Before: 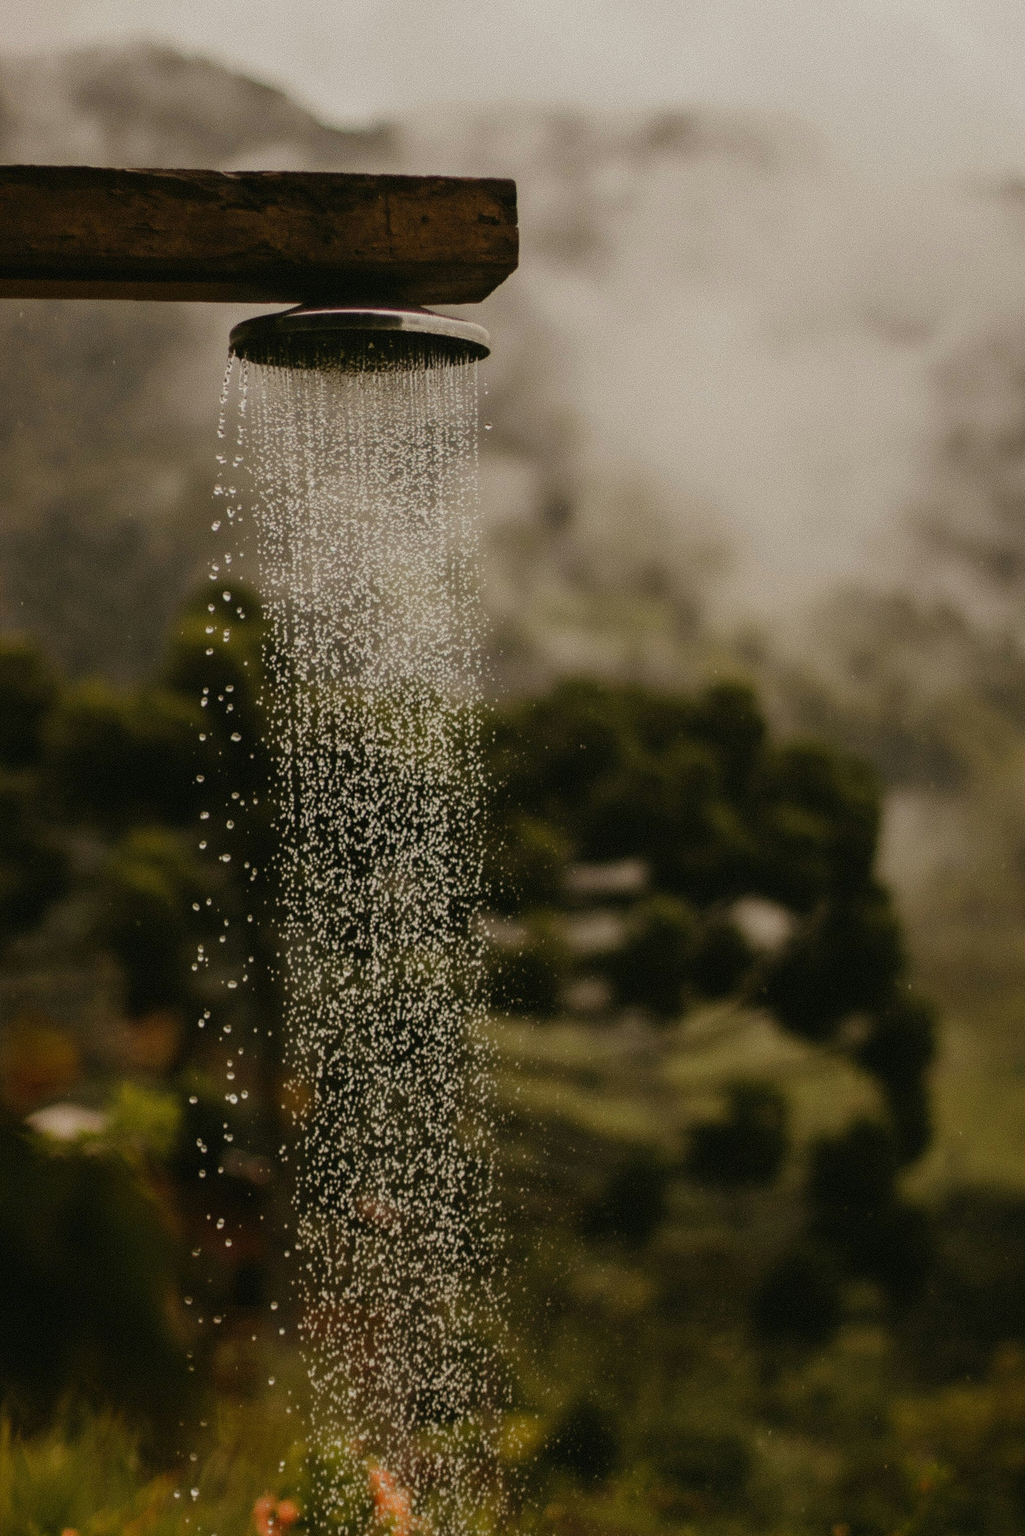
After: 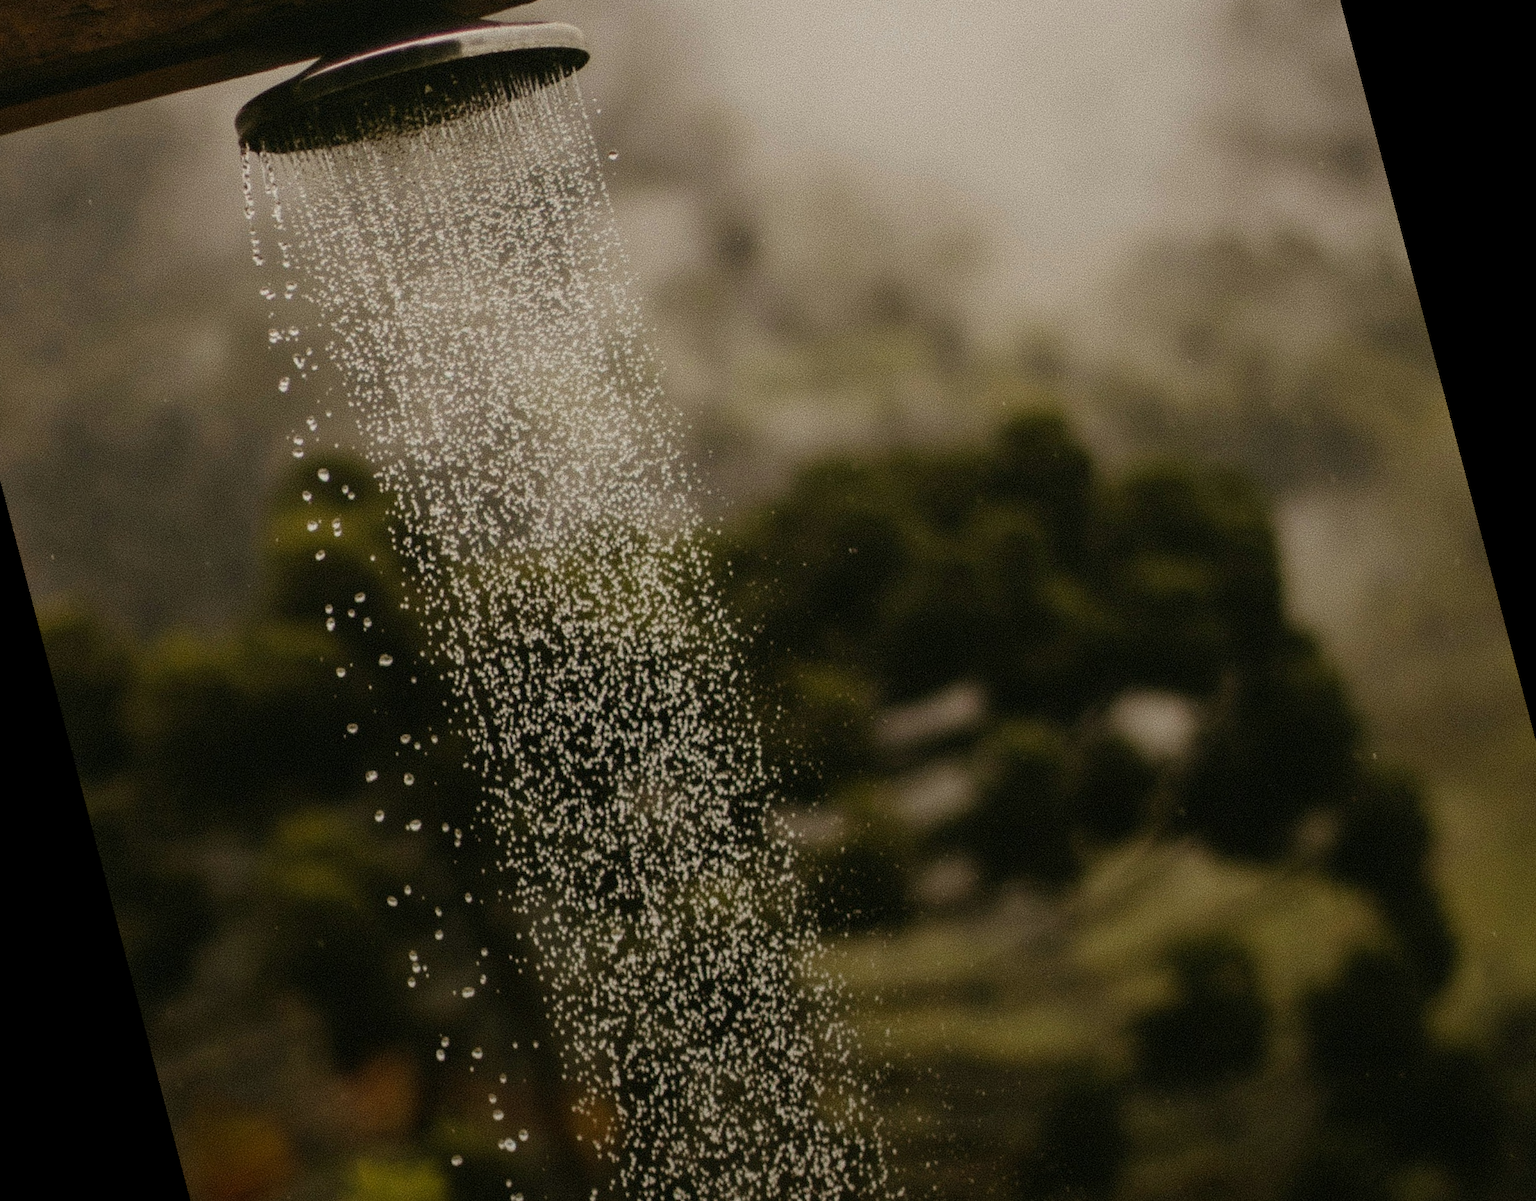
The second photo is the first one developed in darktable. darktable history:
rotate and perspective: rotation -14.8°, crop left 0.1, crop right 0.903, crop top 0.25, crop bottom 0.748
graduated density: rotation -180°, offset 27.42
